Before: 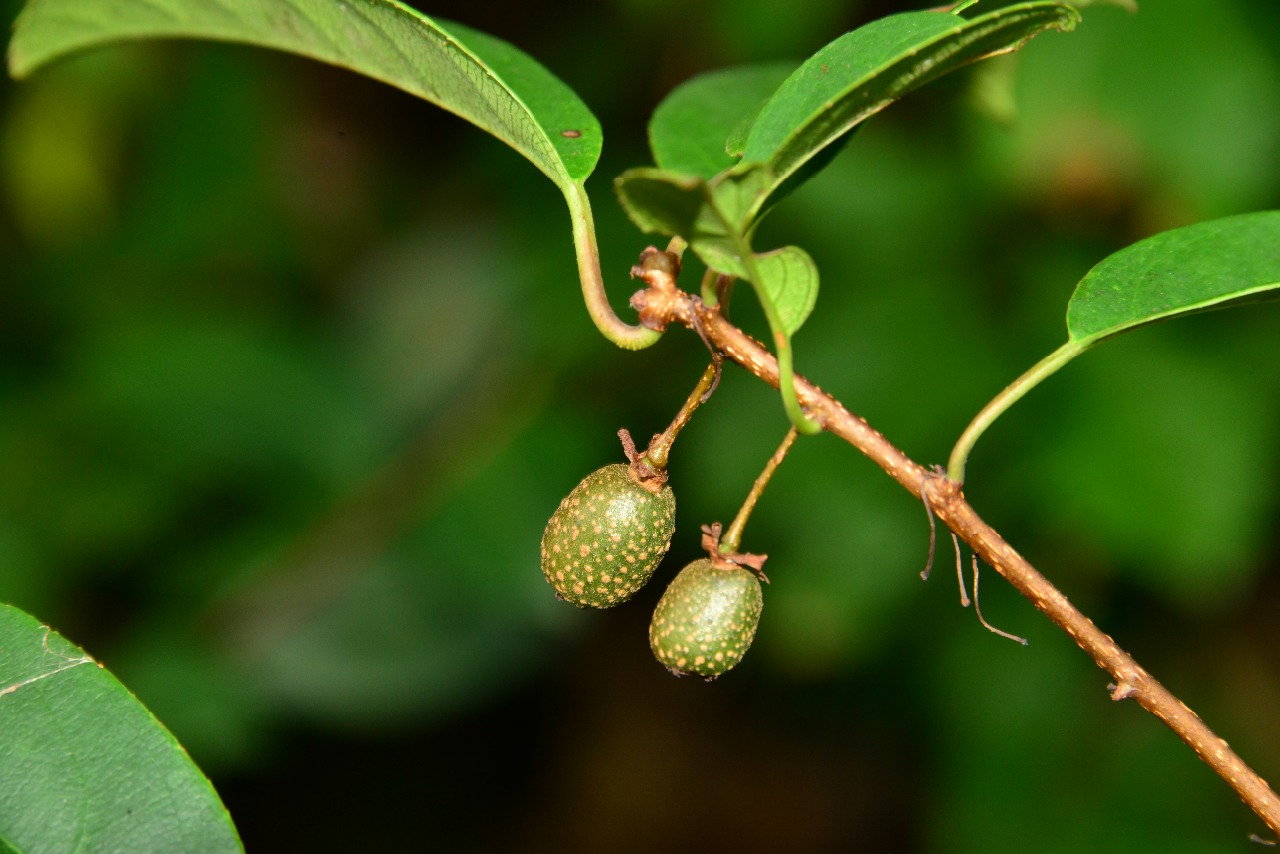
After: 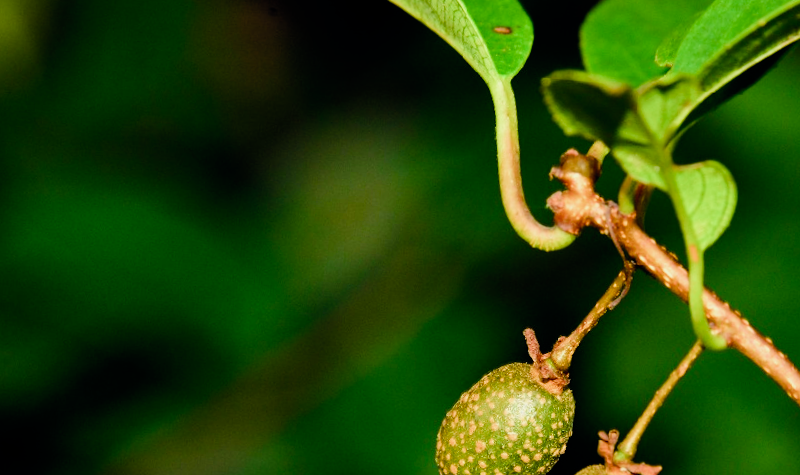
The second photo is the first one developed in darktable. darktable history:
crop and rotate: angle -4.91°, left 2.08%, top 6.832%, right 27.603%, bottom 30.606%
filmic rgb: black relative exposure -7.5 EV, white relative exposure 5 EV, hardness 3.3, contrast 1.297, add noise in highlights 0.002, color science v3 (2019), use custom middle-gray values true, contrast in highlights soft
color balance rgb: highlights gain › luminance 6.157%, highlights gain › chroma 2.553%, highlights gain › hue 90.5°, global offset › chroma 0.129%, global offset › hue 253.12°, linear chroma grading › global chroma 14.667%, perceptual saturation grading › global saturation 20%, perceptual saturation grading › highlights -25.058%, perceptual saturation grading › shadows 50.016%, global vibrance 20%
